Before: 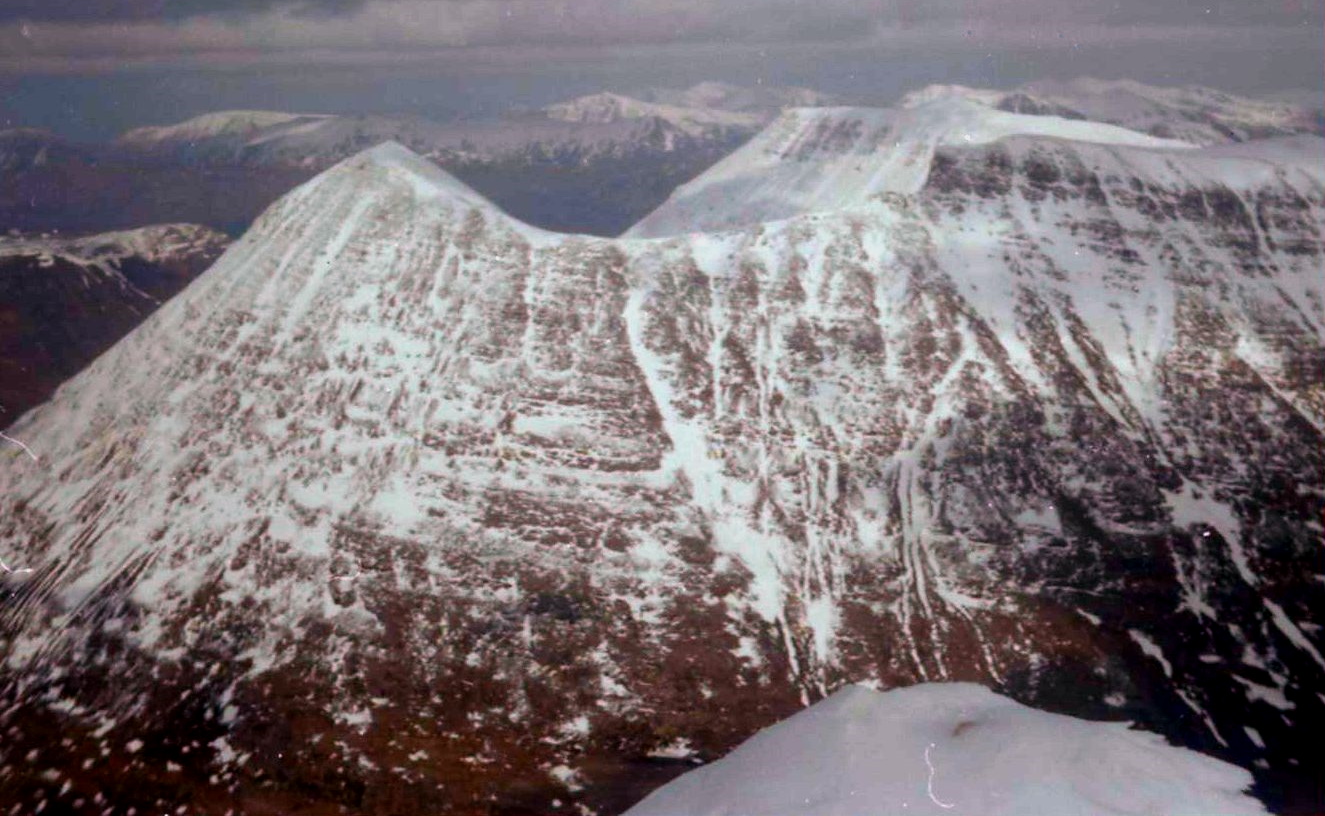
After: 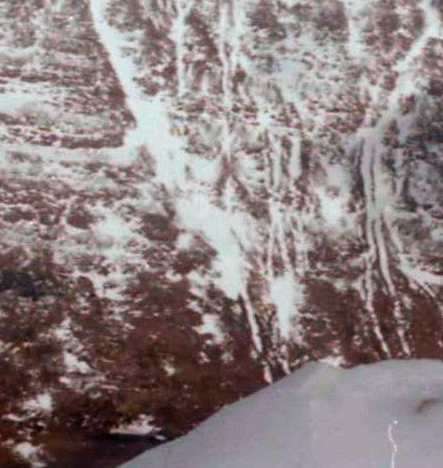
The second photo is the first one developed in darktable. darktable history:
crop: left 40.533%, top 39.668%, right 25.977%, bottom 2.864%
